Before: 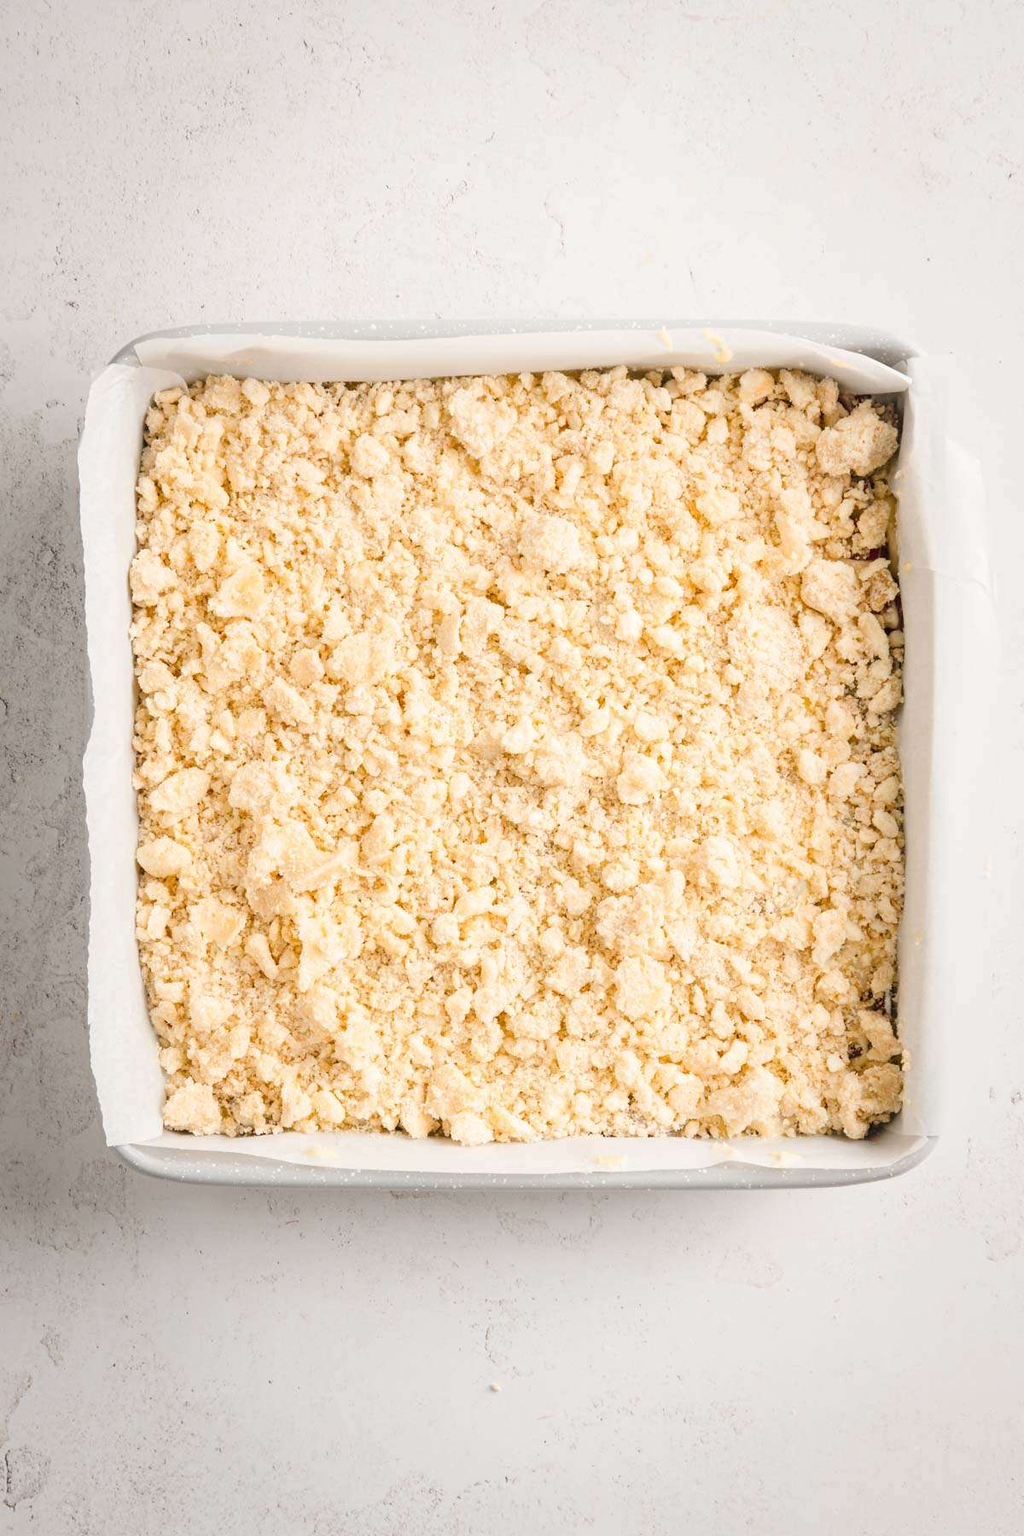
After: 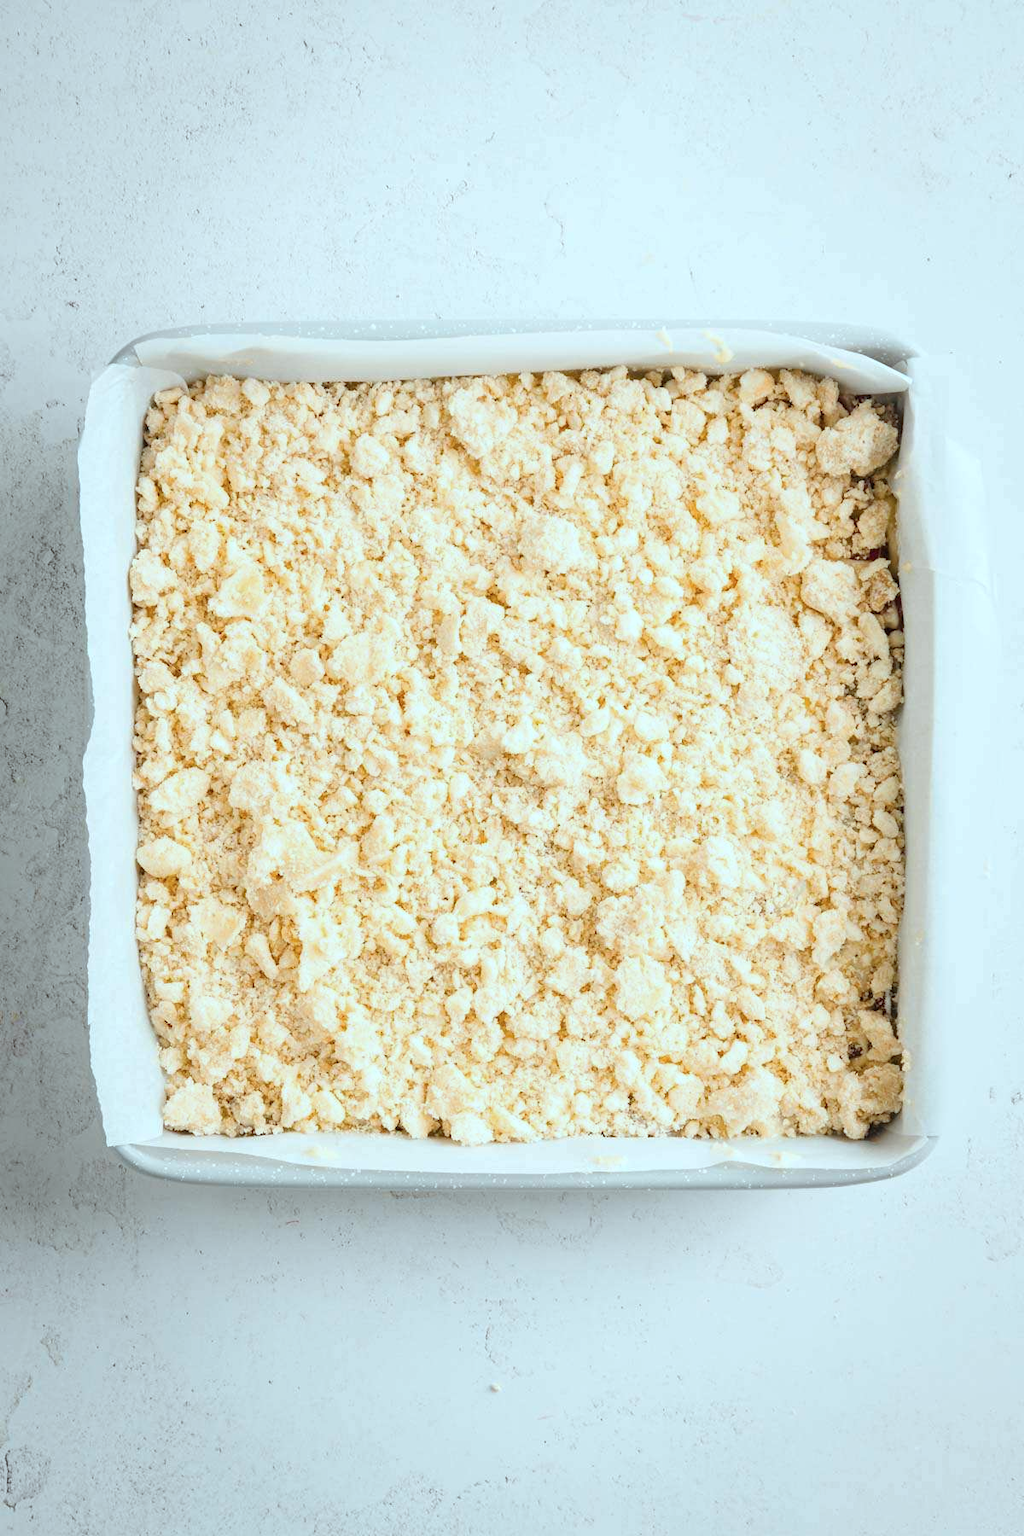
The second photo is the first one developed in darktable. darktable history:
color correction: highlights a* -10.28, highlights b* -10.26
